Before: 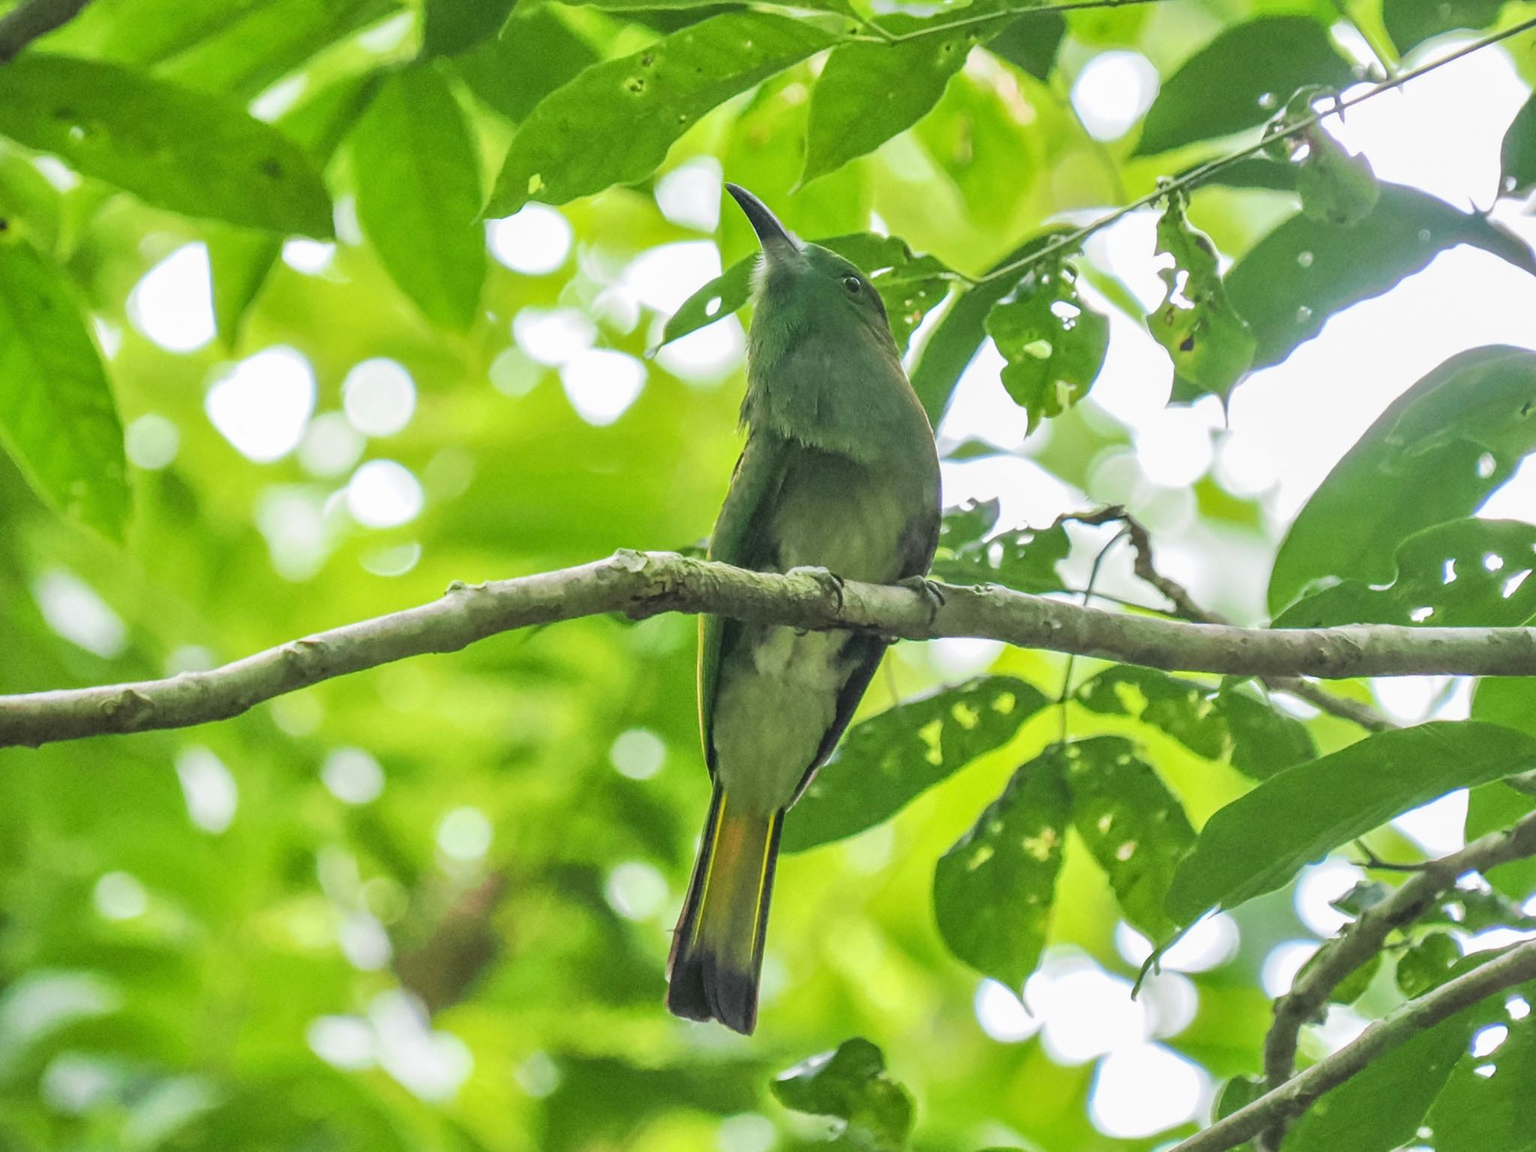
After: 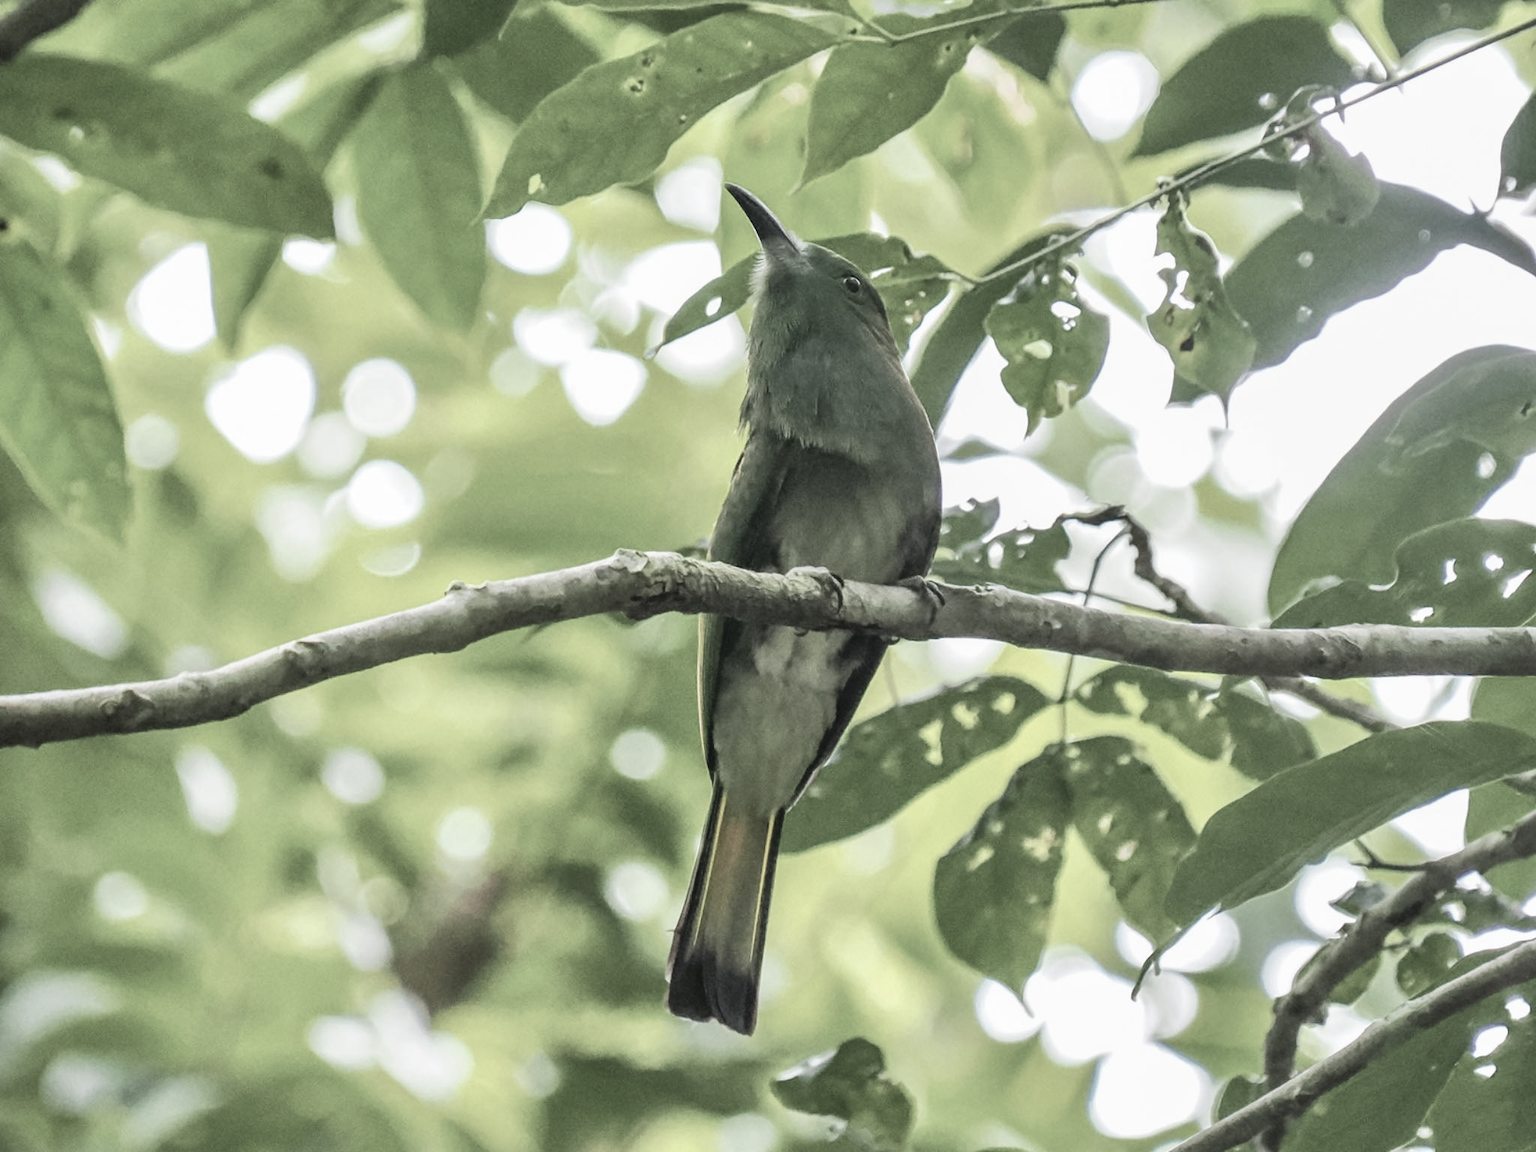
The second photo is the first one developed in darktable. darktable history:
color correction: saturation 0.3
contrast brightness saturation: contrast 0.13, brightness -0.05, saturation 0.16
